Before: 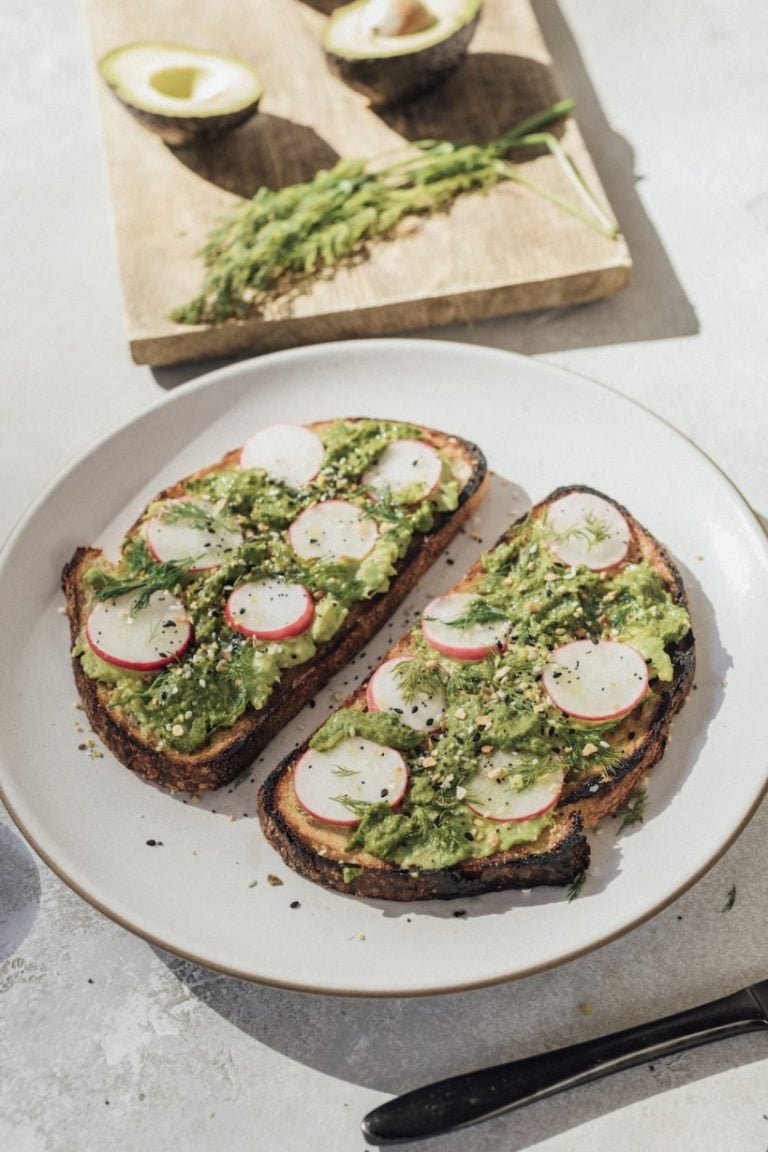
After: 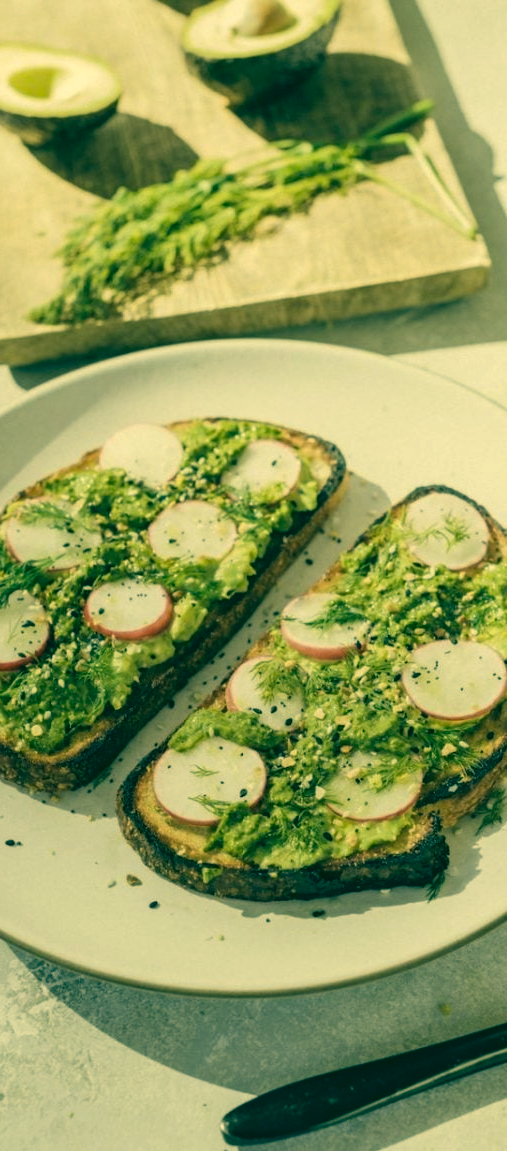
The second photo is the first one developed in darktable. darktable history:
crop and rotate: left 18.442%, right 15.508%
color correction: highlights a* 1.83, highlights b* 34.02, shadows a* -36.68, shadows b* -5.48
base curve: exposure shift 0, preserve colors none
